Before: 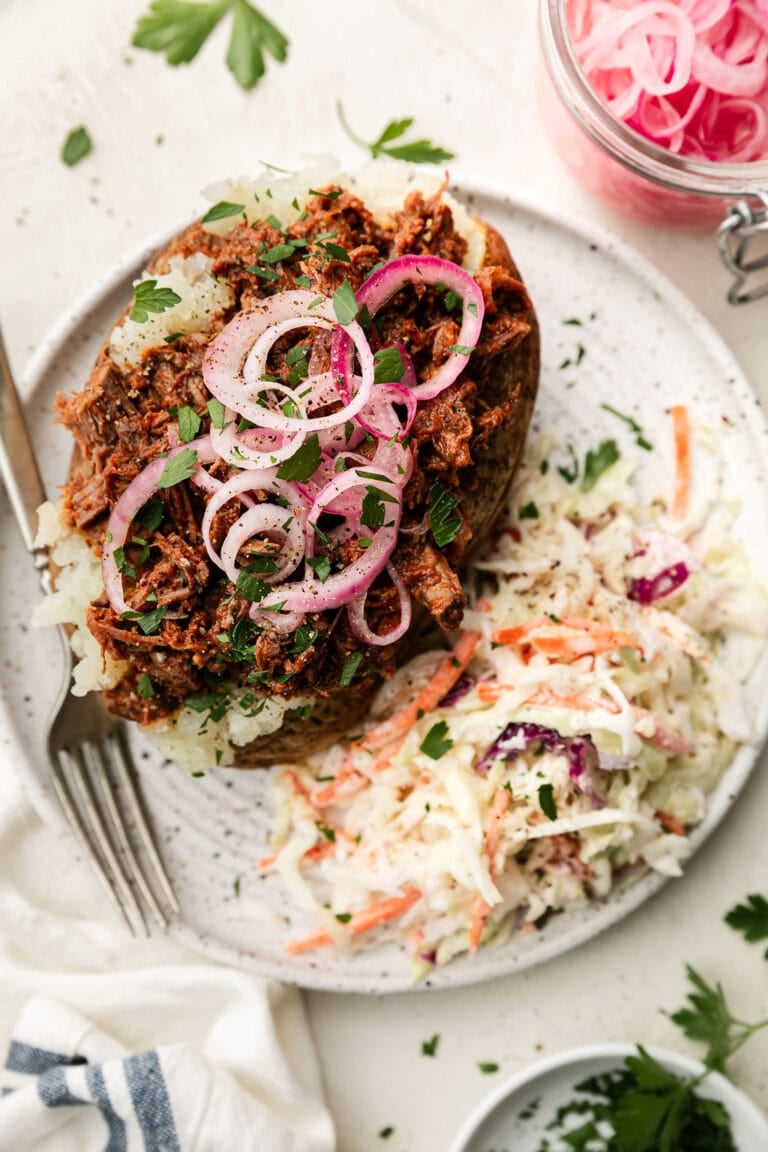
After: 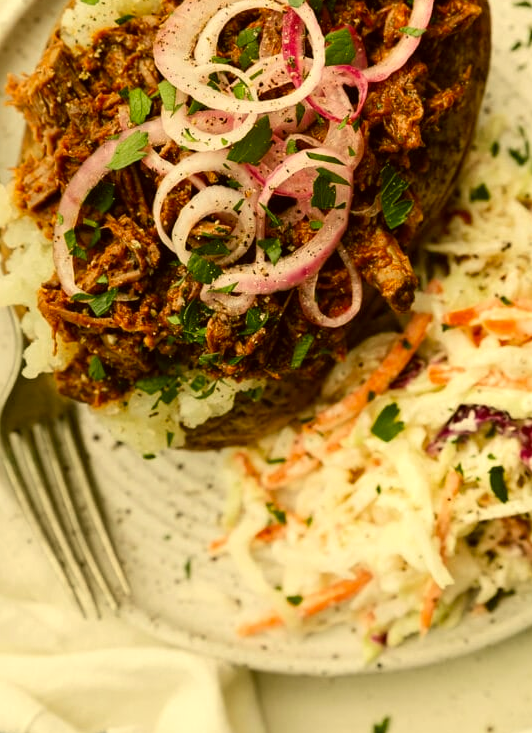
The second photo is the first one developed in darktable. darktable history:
crop: left 6.488%, top 27.668%, right 24.183%, bottom 8.656%
color correction: highlights a* 0.162, highlights b* 29.53, shadows a* -0.162, shadows b* 21.09
